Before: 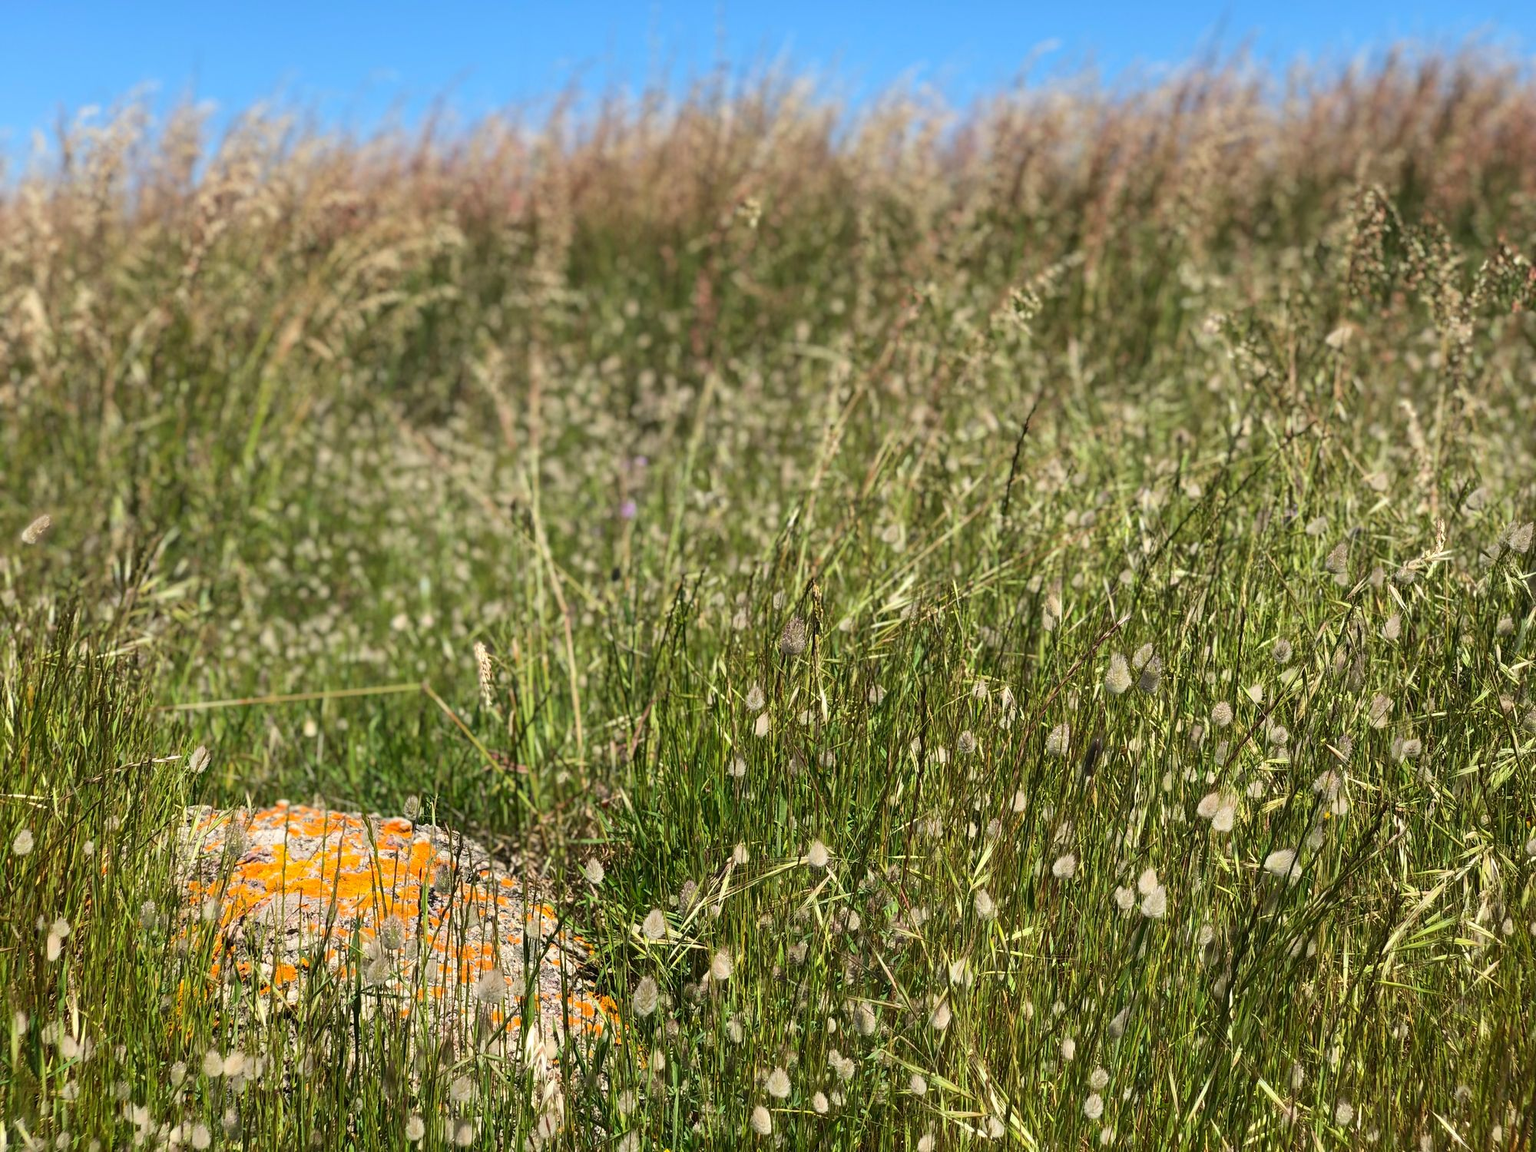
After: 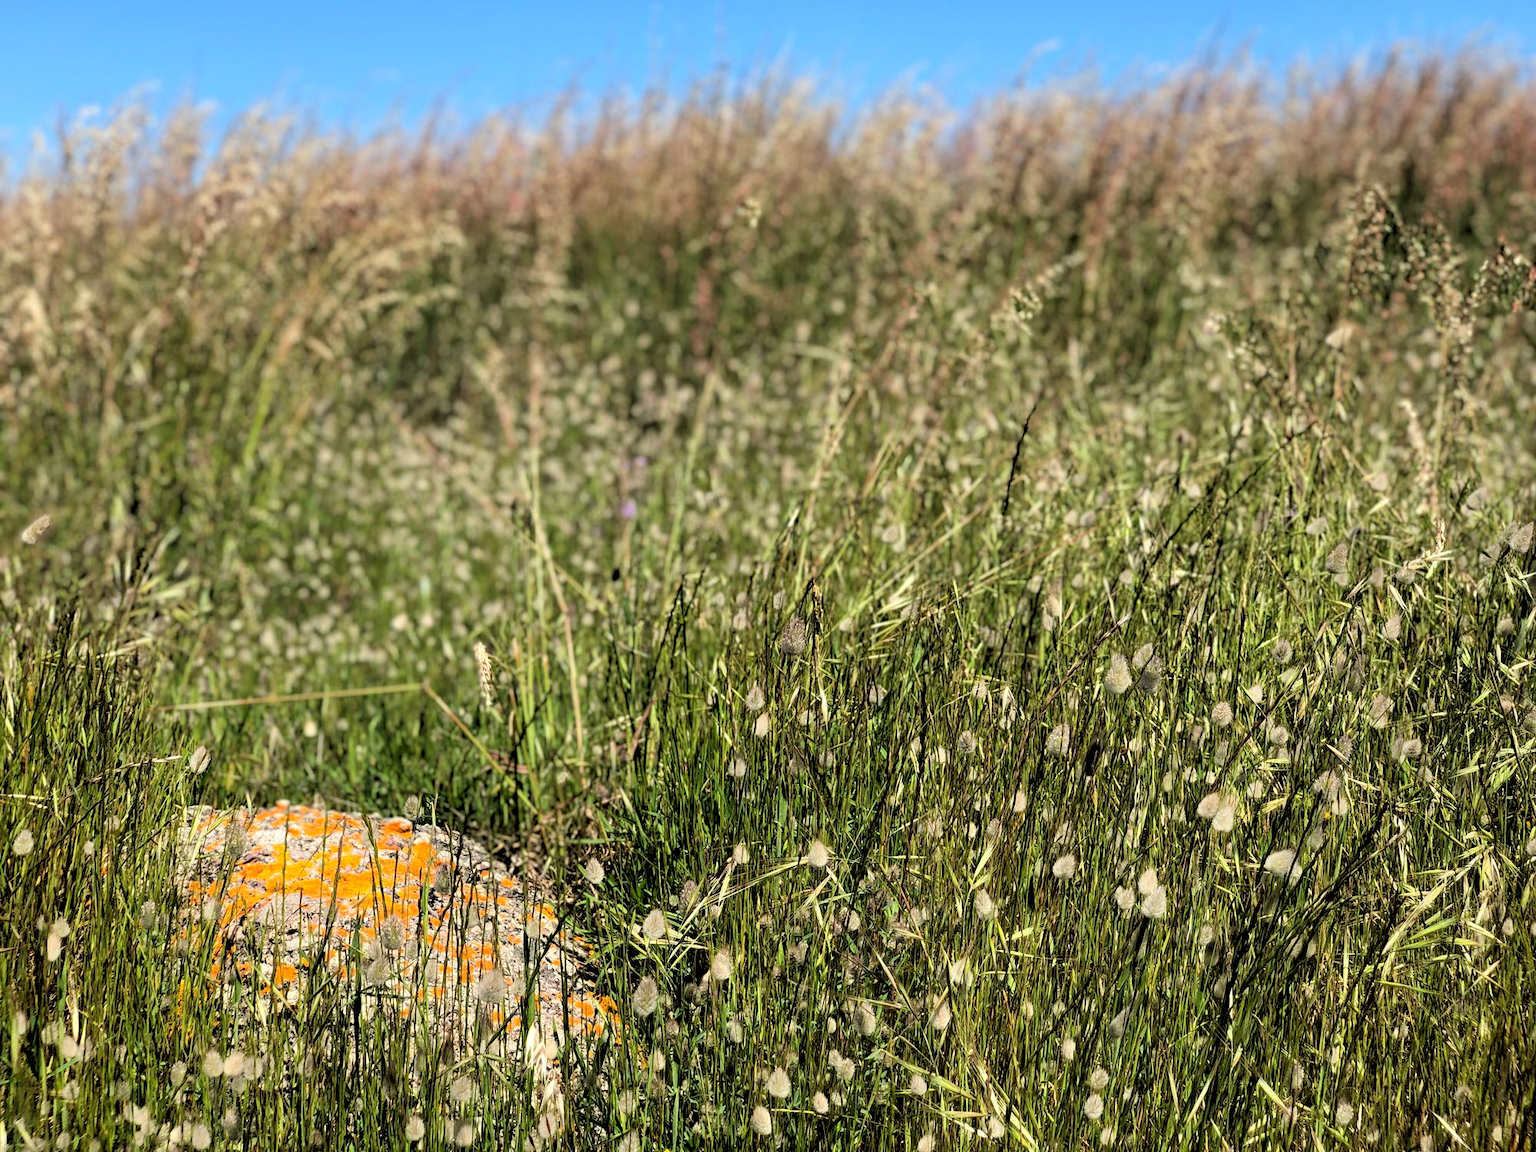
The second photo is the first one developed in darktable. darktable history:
shadows and highlights: radius 331.84, shadows 53.55, highlights -100, compress 94.63%, highlights color adjustment 73.23%, soften with gaussian
rgb levels: levels [[0.029, 0.461, 0.922], [0, 0.5, 1], [0, 0.5, 1]]
